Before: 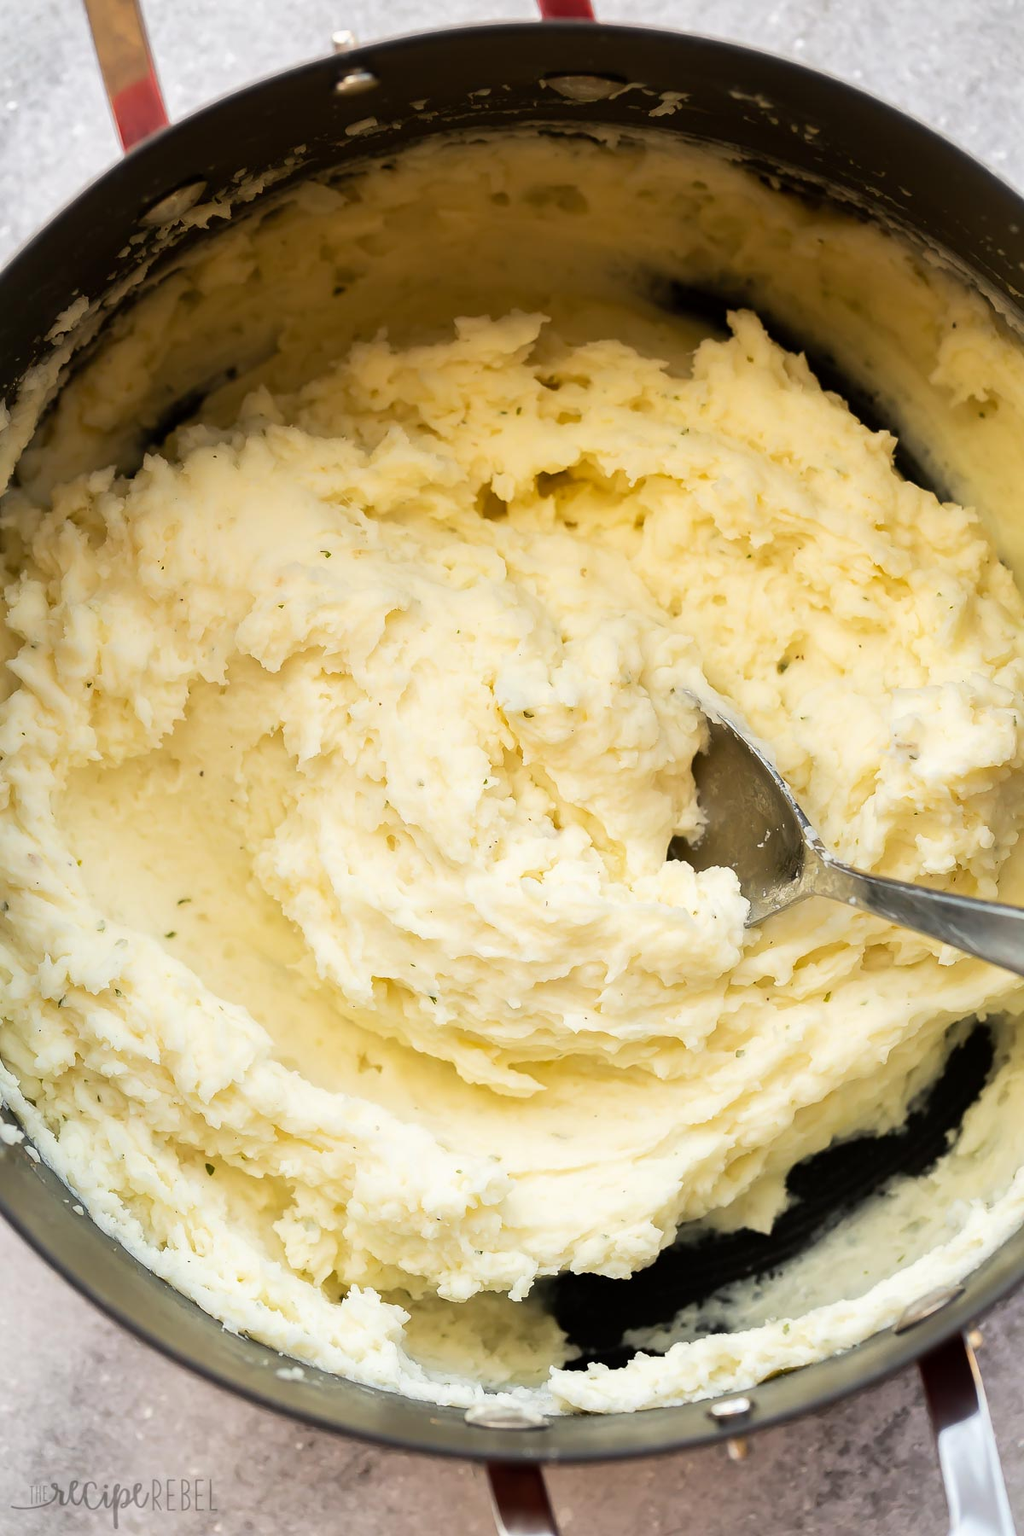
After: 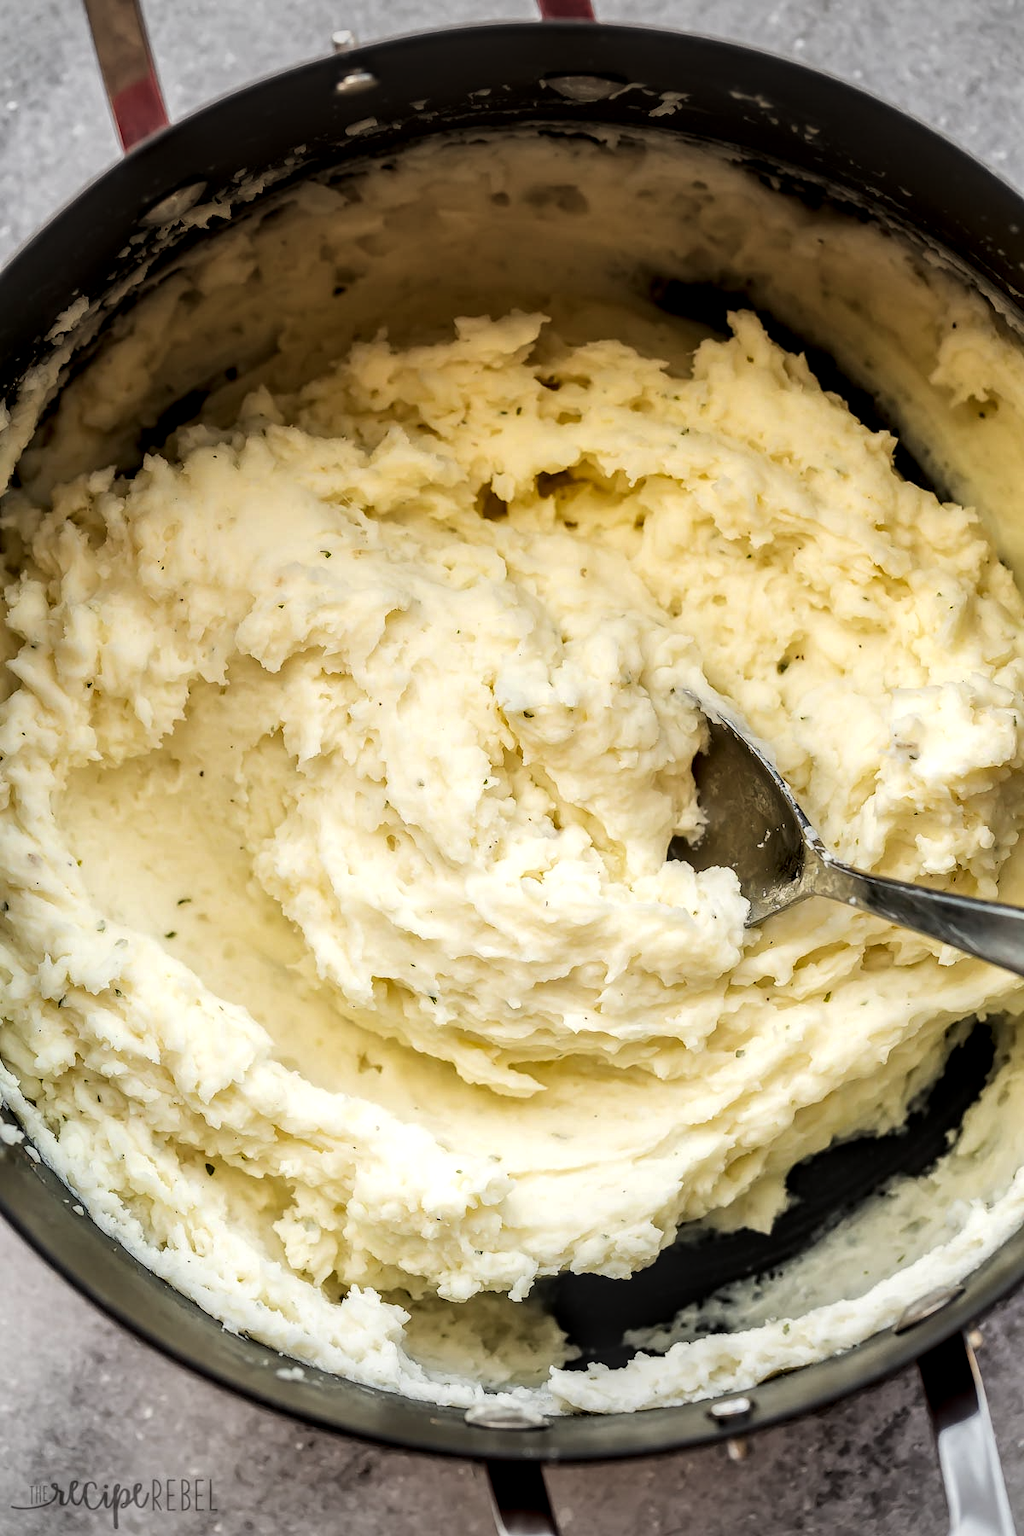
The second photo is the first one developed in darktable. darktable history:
vignetting: fall-off start 97.69%, fall-off radius 99.96%, width/height ratio 1.374
exposure: black level correction -0.015, exposure -0.186 EV, compensate highlight preservation false
local contrast: highlights 16%, detail 187%
